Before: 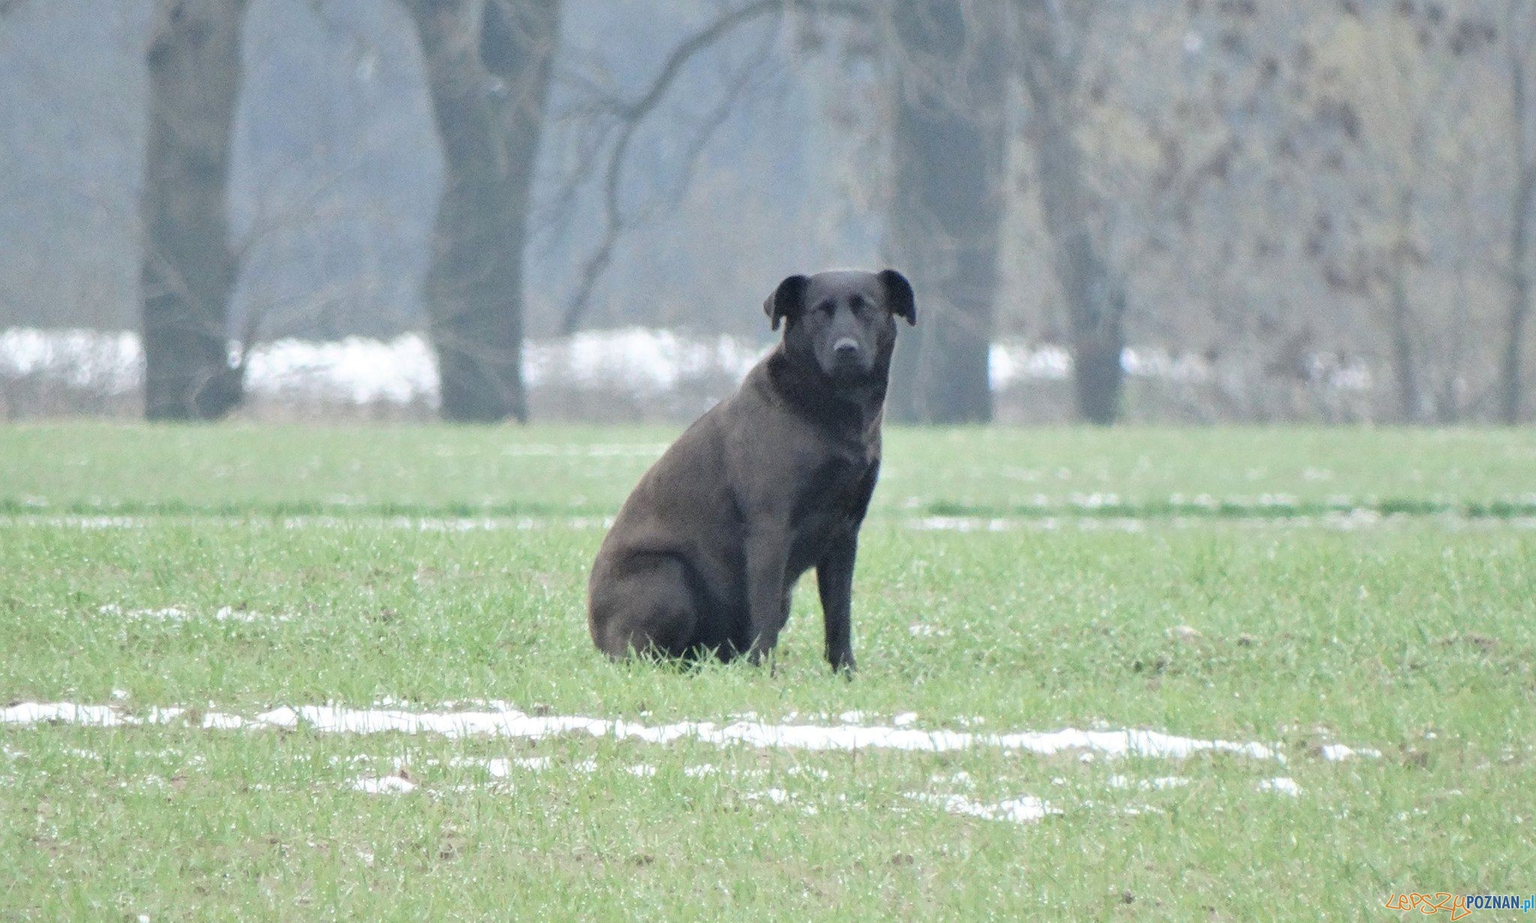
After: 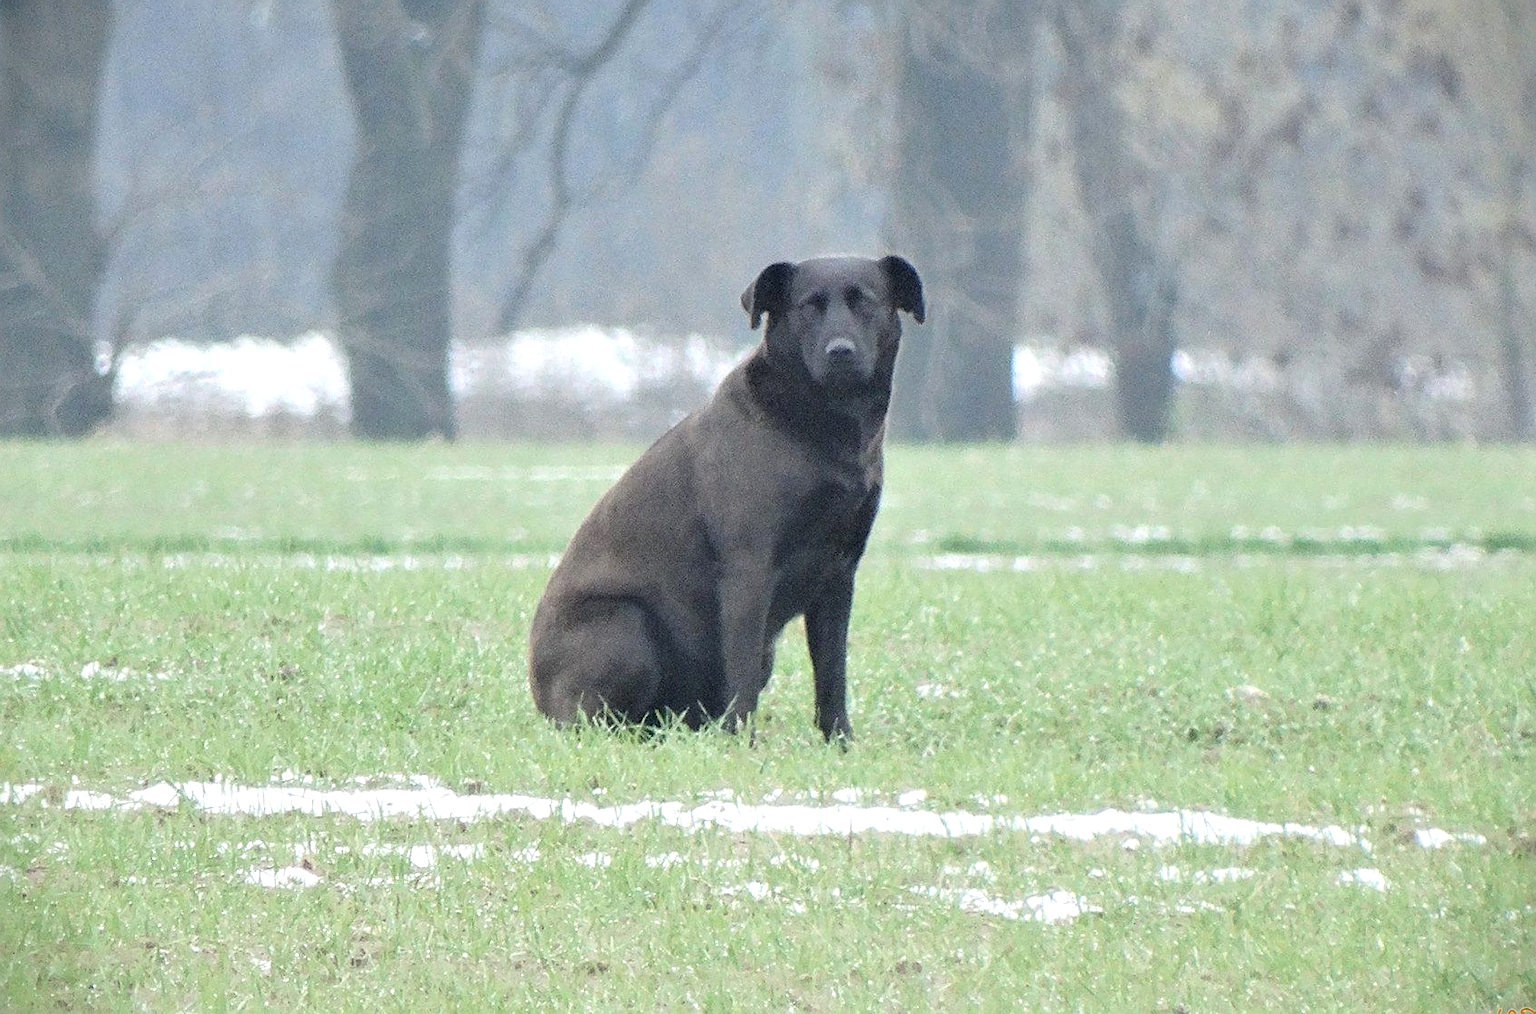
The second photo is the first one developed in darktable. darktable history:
sharpen: on, module defaults
vignetting: fall-off start 100.32%, brightness -0.992, saturation 0.5
crop: left 9.762%, top 6.267%, right 7.316%, bottom 2.581%
exposure: exposure 0.2 EV, compensate exposure bias true, compensate highlight preservation false
